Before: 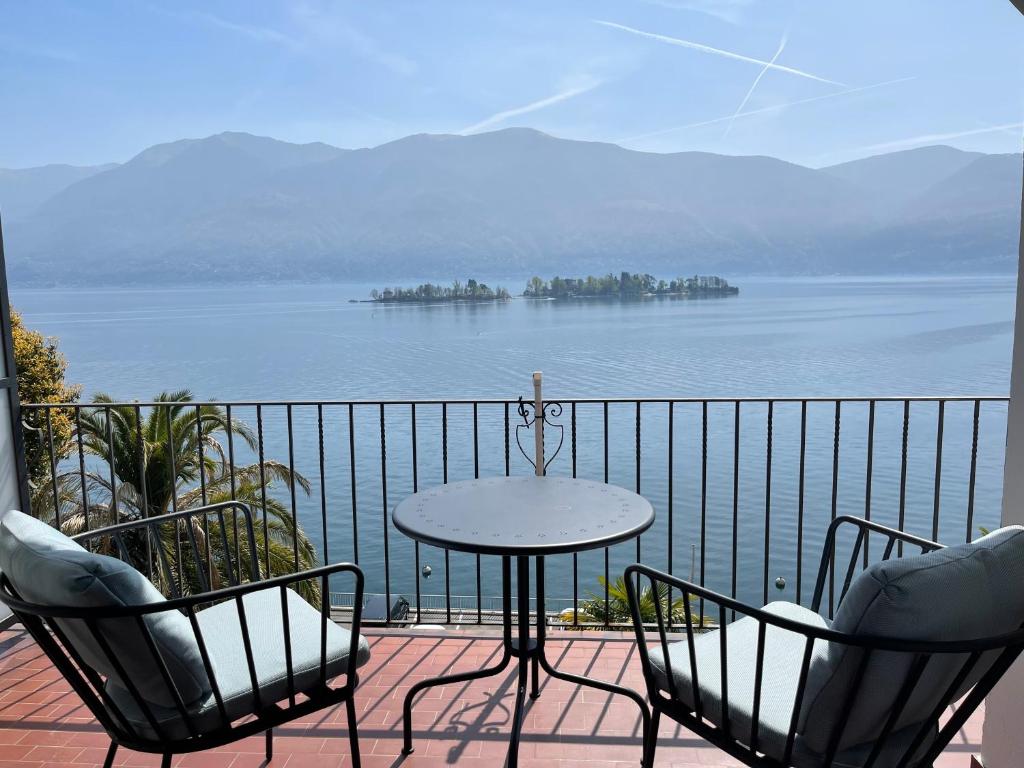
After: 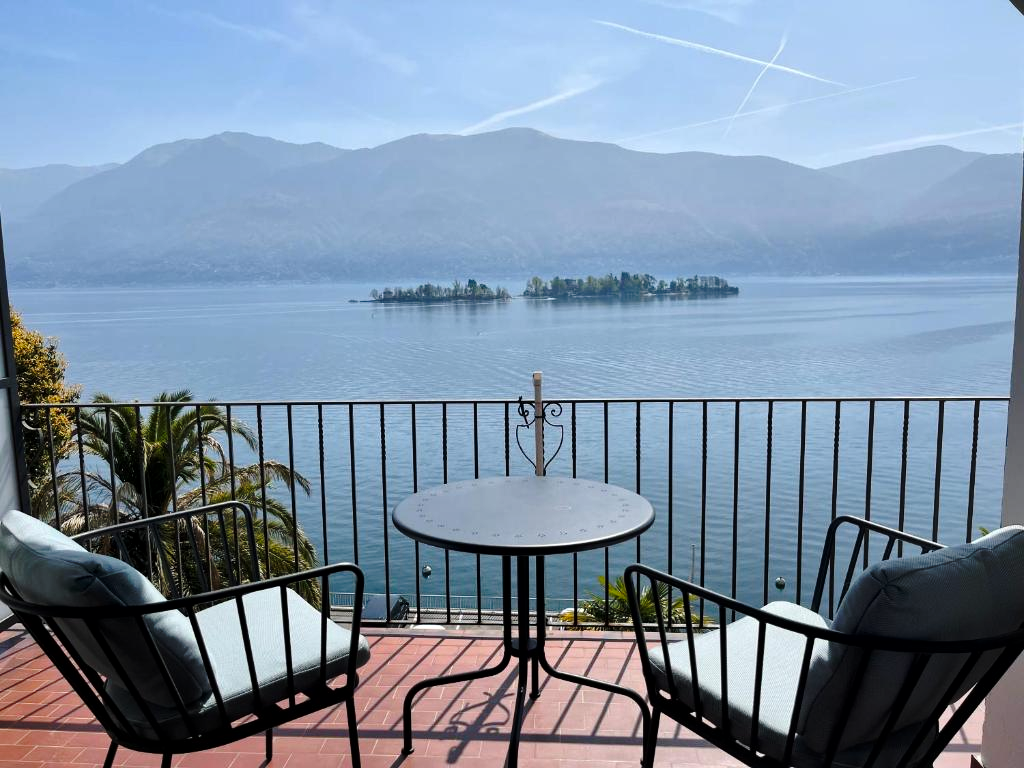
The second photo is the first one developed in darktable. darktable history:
local contrast: mode bilateral grid, contrast 20, coarseness 50, detail 120%, midtone range 0.2
base curve: curves: ch0 [(0, 0) (0.073, 0.04) (0.157, 0.139) (0.492, 0.492) (0.758, 0.758) (1, 1)], preserve colors none
